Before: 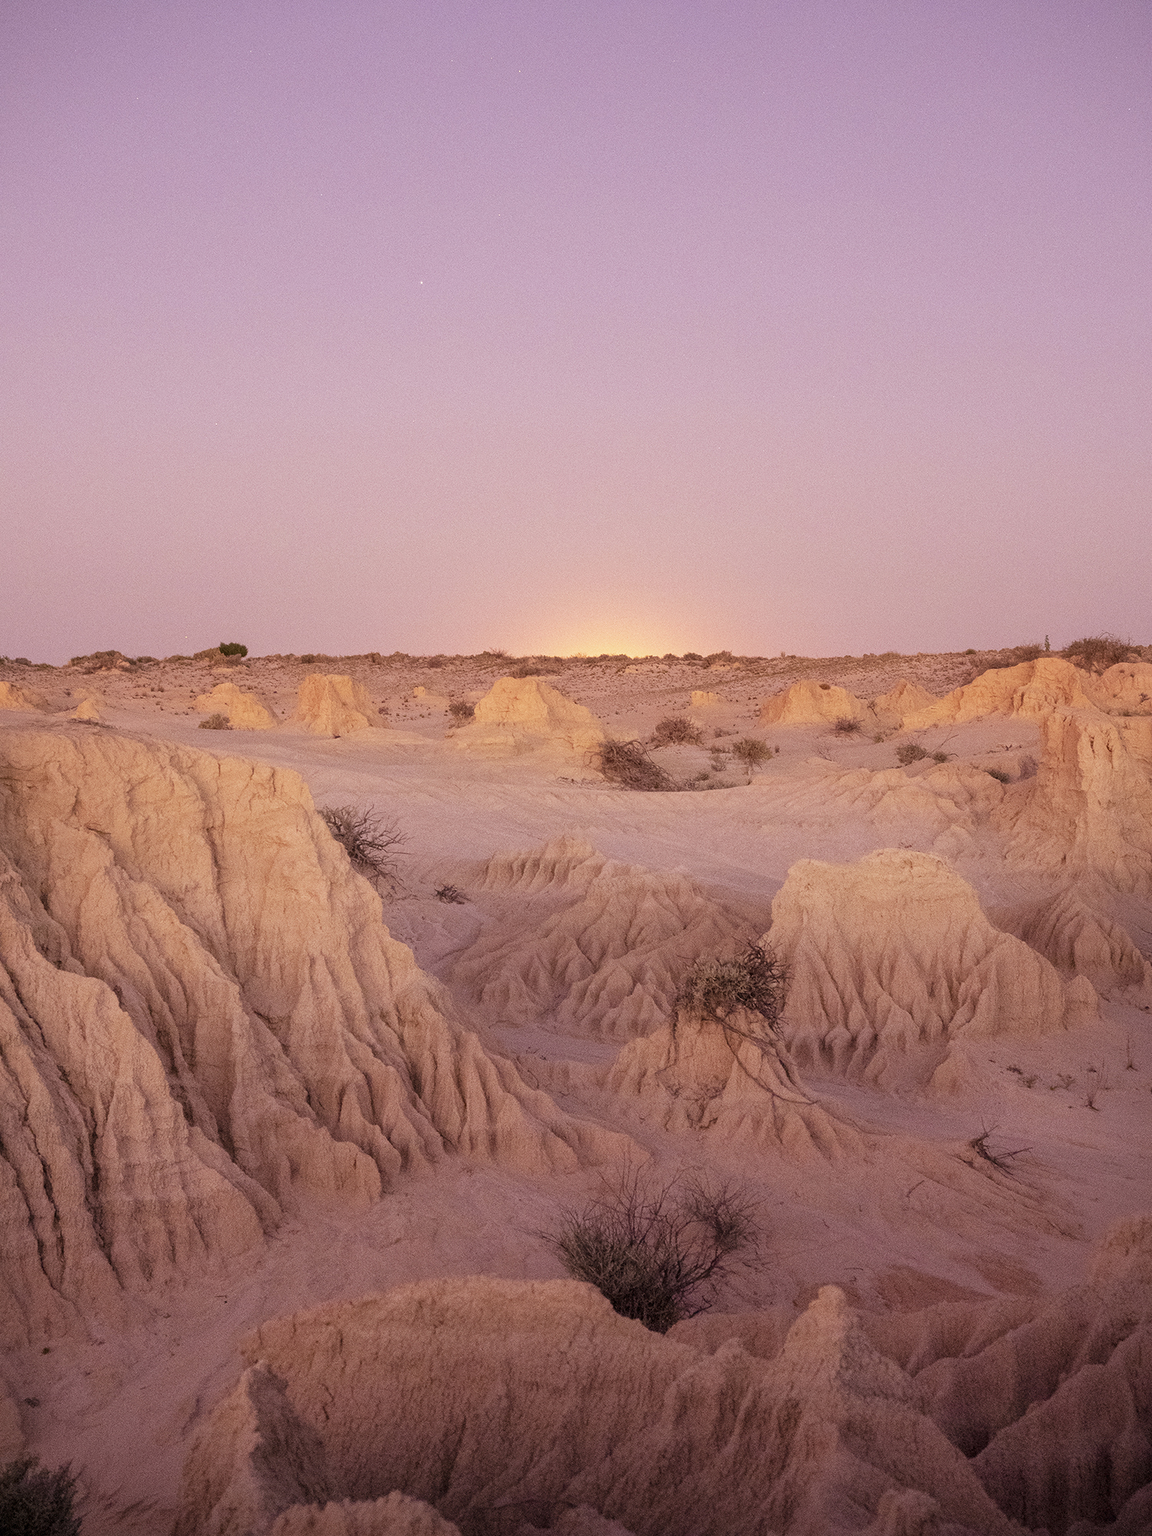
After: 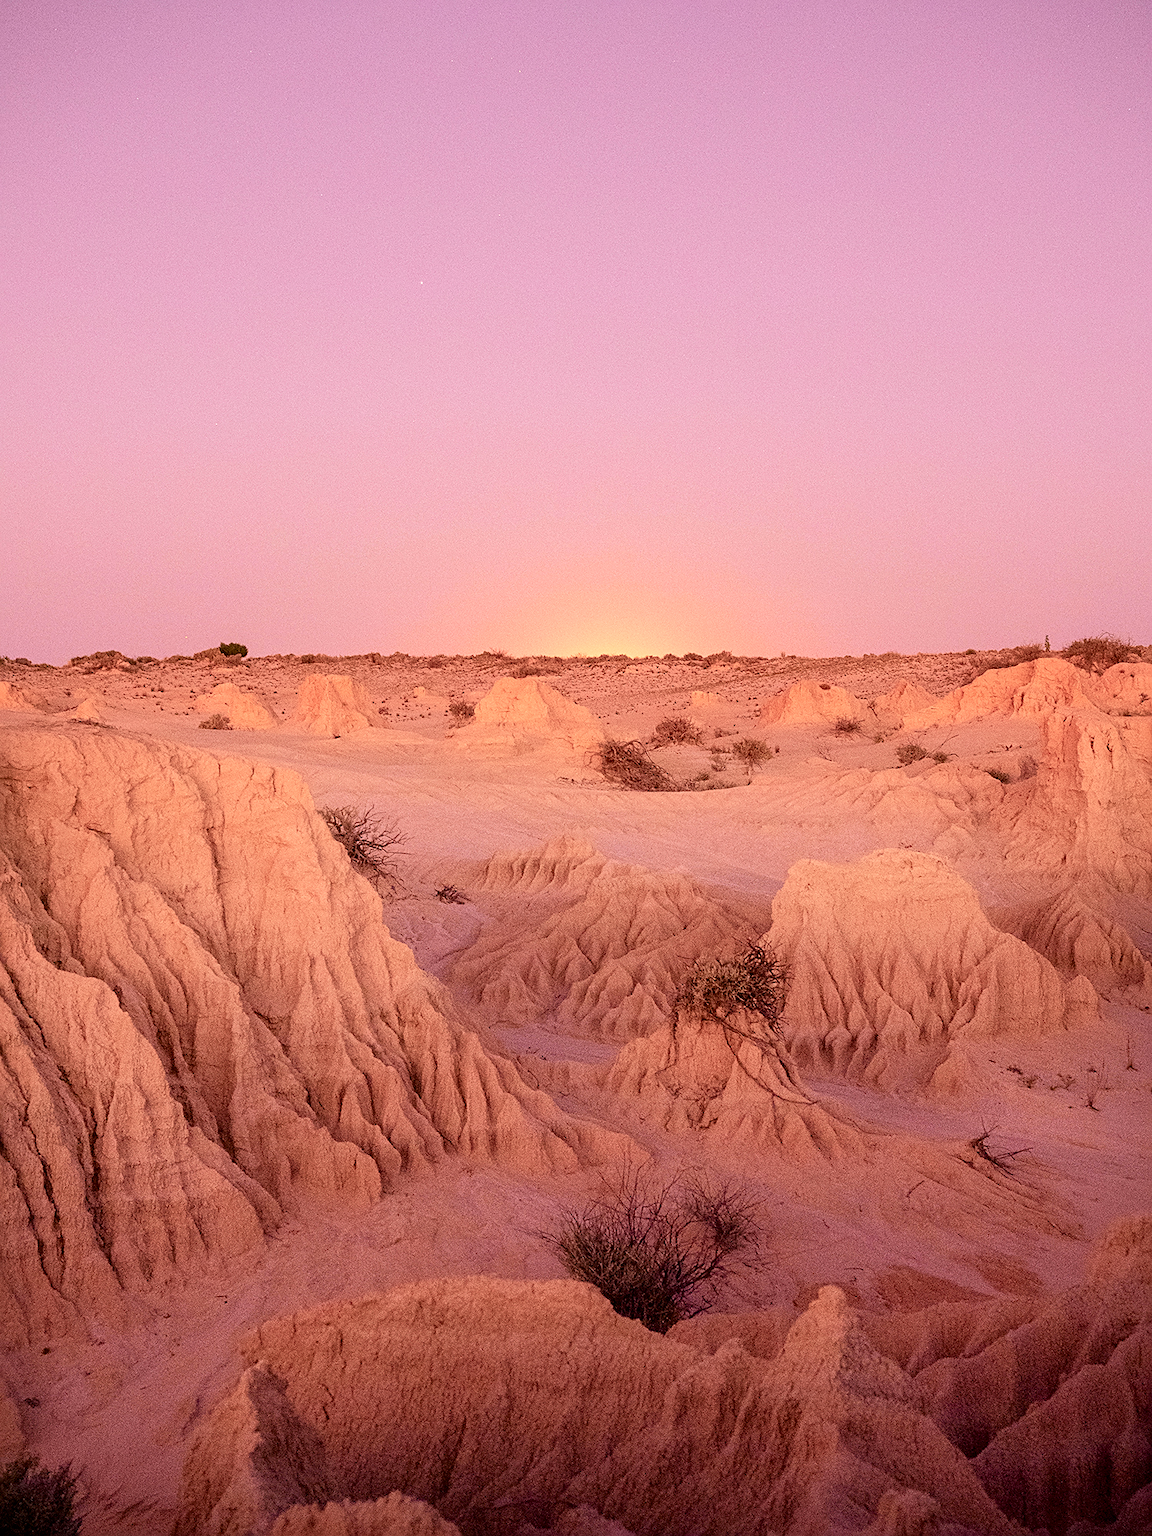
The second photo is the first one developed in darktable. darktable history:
tone curve: curves: ch0 [(0, 0) (0.058, 0.027) (0.214, 0.183) (0.304, 0.288) (0.522, 0.549) (0.658, 0.7) (0.741, 0.775) (0.844, 0.866) (0.986, 0.957)]; ch1 [(0, 0) (0.172, 0.123) (0.312, 0.296) (0.437, 0.429) (0.471, 0.469) (0.502, 0.5) (0.513, 0.515) (0.572, 0.603) (0.617, 0.653) (0.68, 0.724) (0.889, 0.924) (1, 1)]; ch2 [(0, 0) (0.411, 0.424) (0.489, 0.49) (0.502, 0.5) (0.517, 0.519) (0.549, 0.578) (0.604, 0.628) (0.693, 0.686) (1, 1)], color space Lab, independent channels, preserve colors none
sharpen: on, module defaults
